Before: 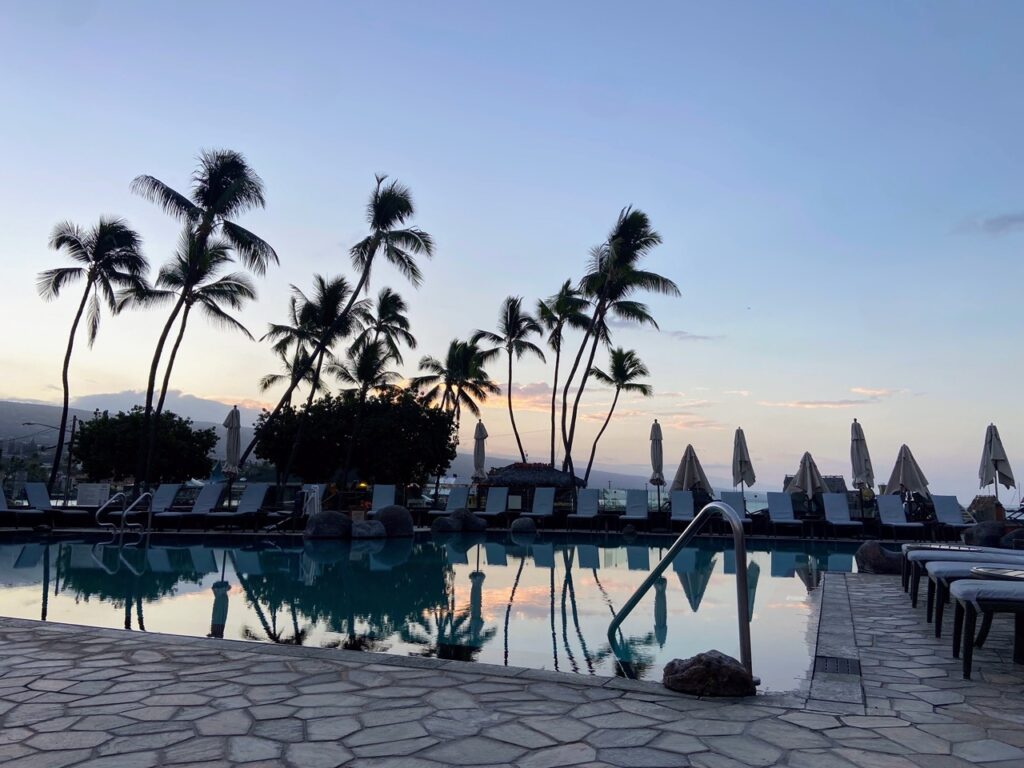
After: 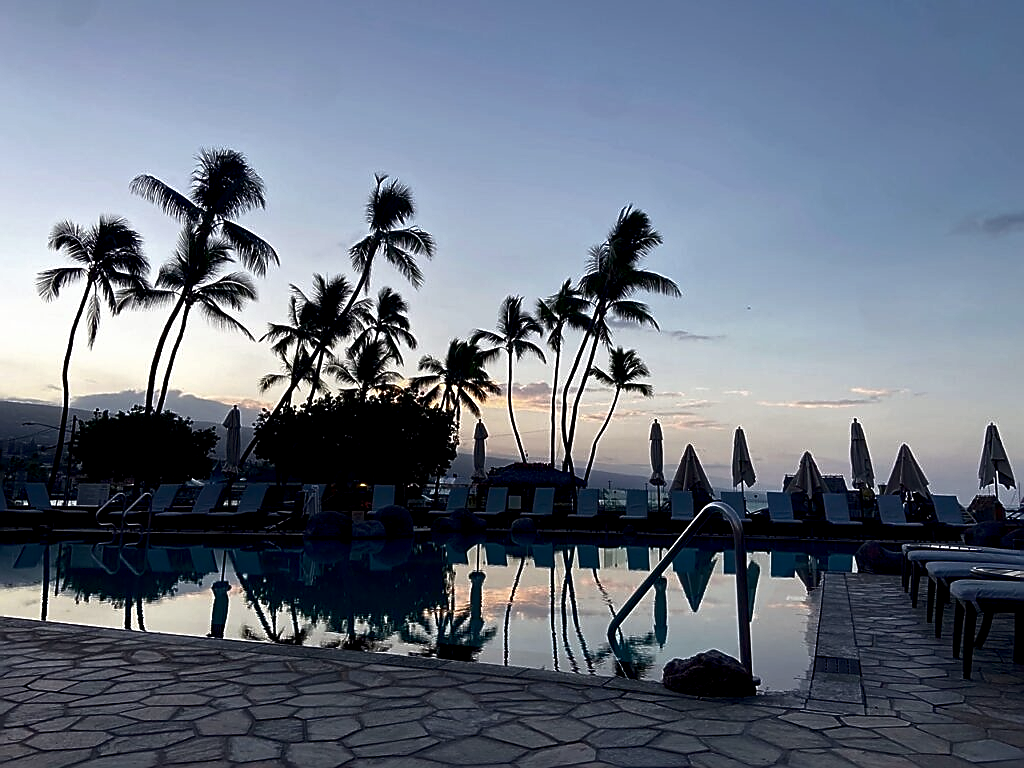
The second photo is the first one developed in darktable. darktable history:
contrast brightness saturation: contrast 0.291
base curve: curves: ch0 [(0, 0) (0.841, 0.609) (1, 1)]
exposure: black level correction 0.007, exposure 0.104 EV, compensate highlight preservation false
sharpen: radius 1.381, amount 1.246, threshold 0.638
